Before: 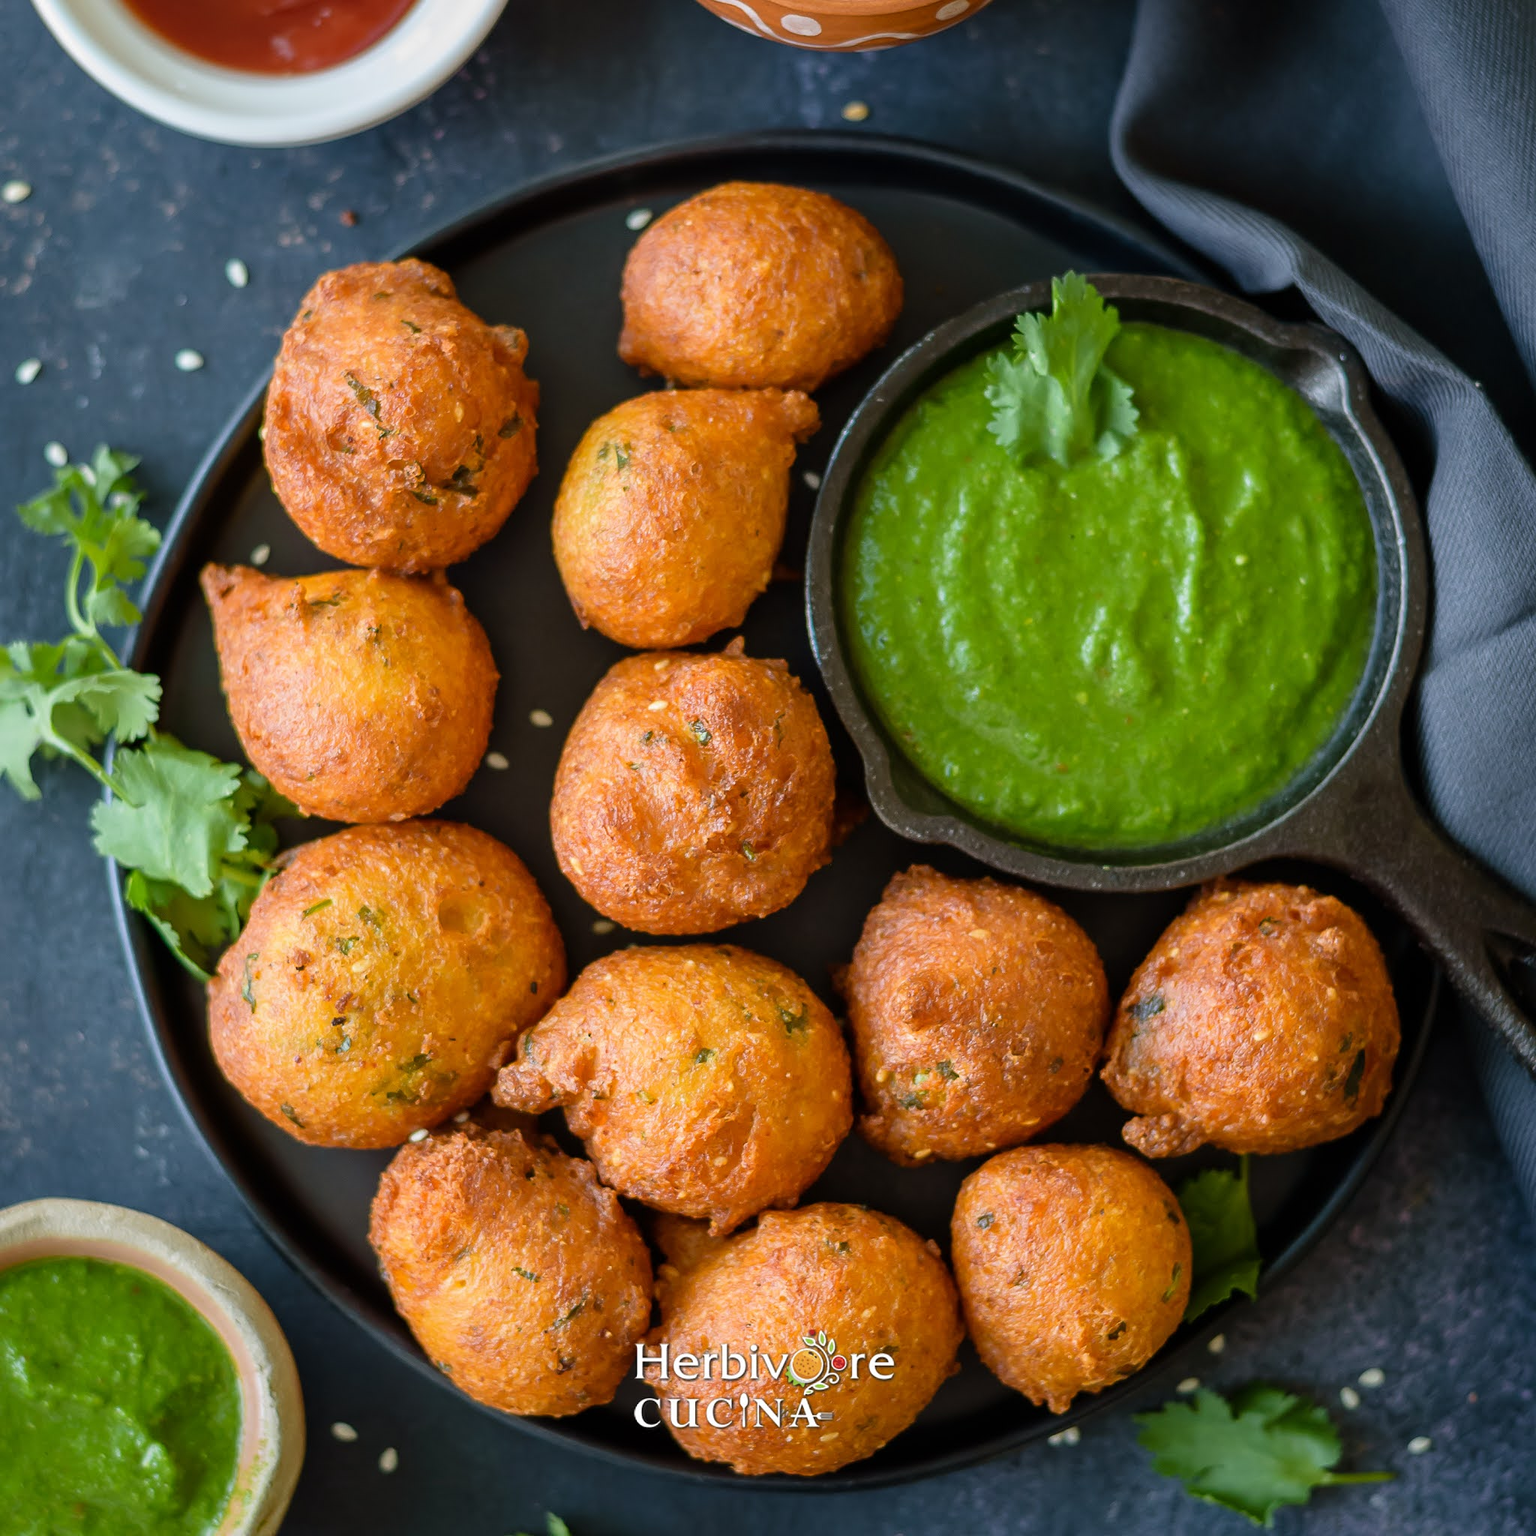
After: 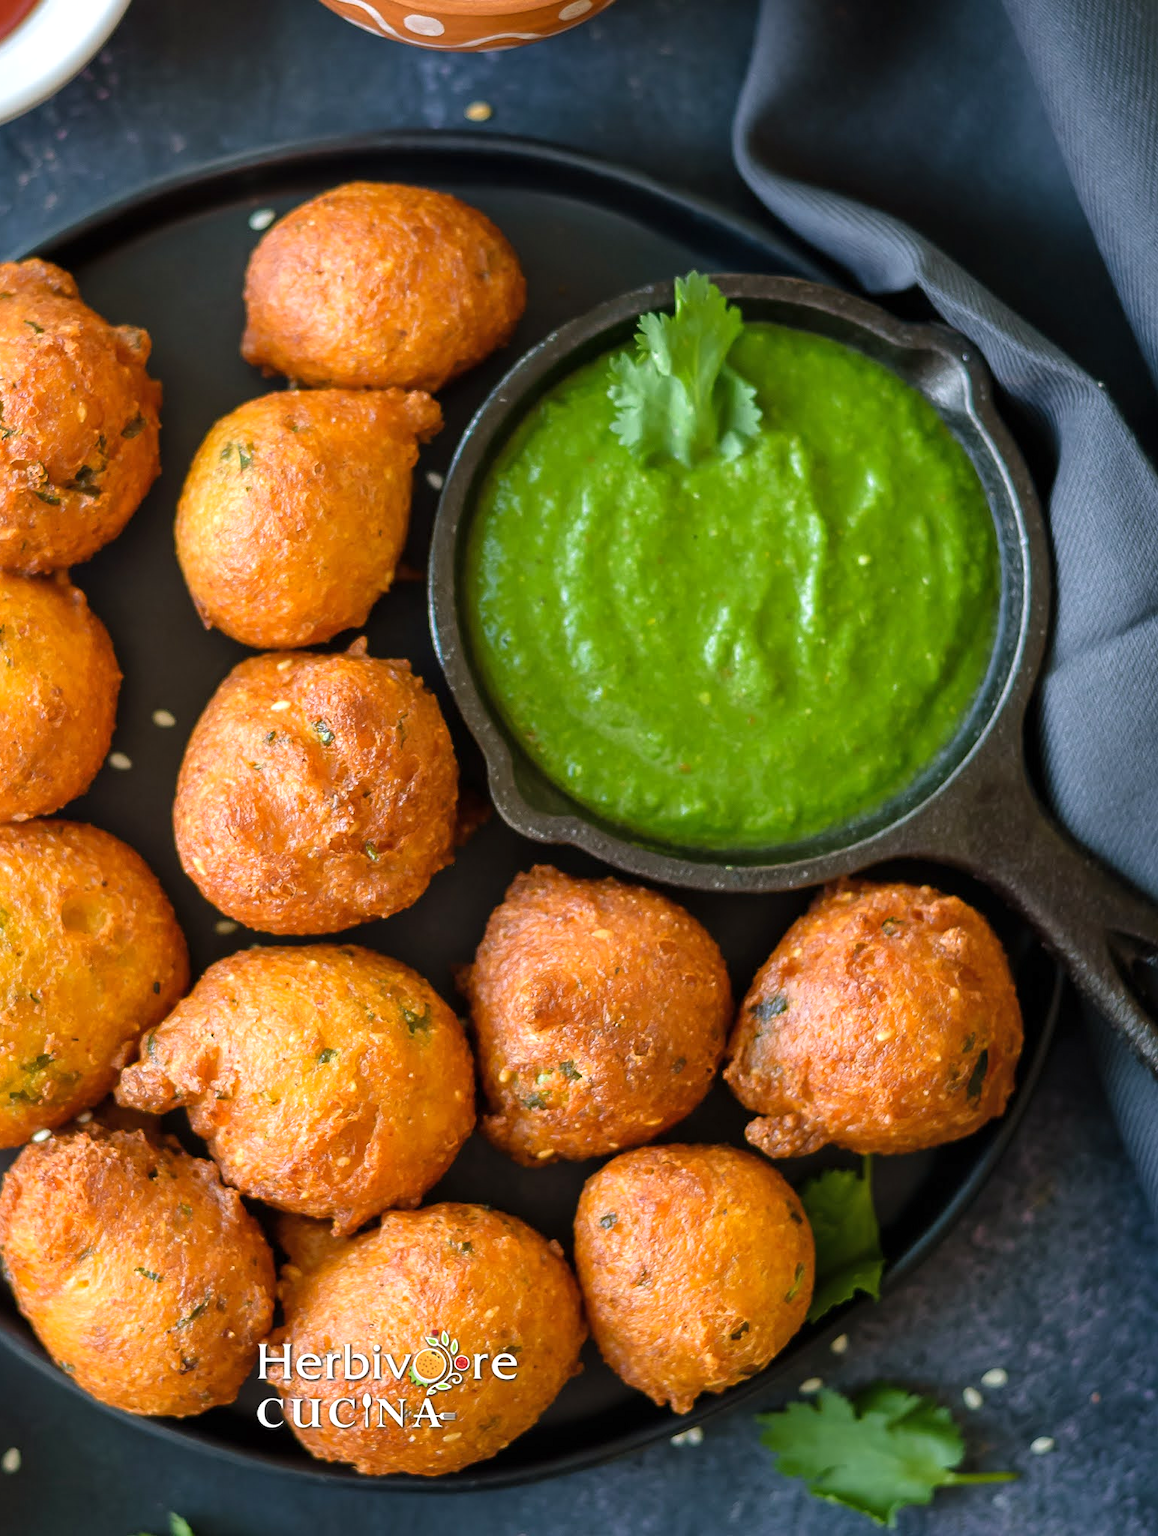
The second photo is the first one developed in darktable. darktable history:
shadows and highlights: shadows 25, highlights -25
exposure: exposure 0.376 EV, compensate highlight preservation false
crop and rotate: left 24.6%
